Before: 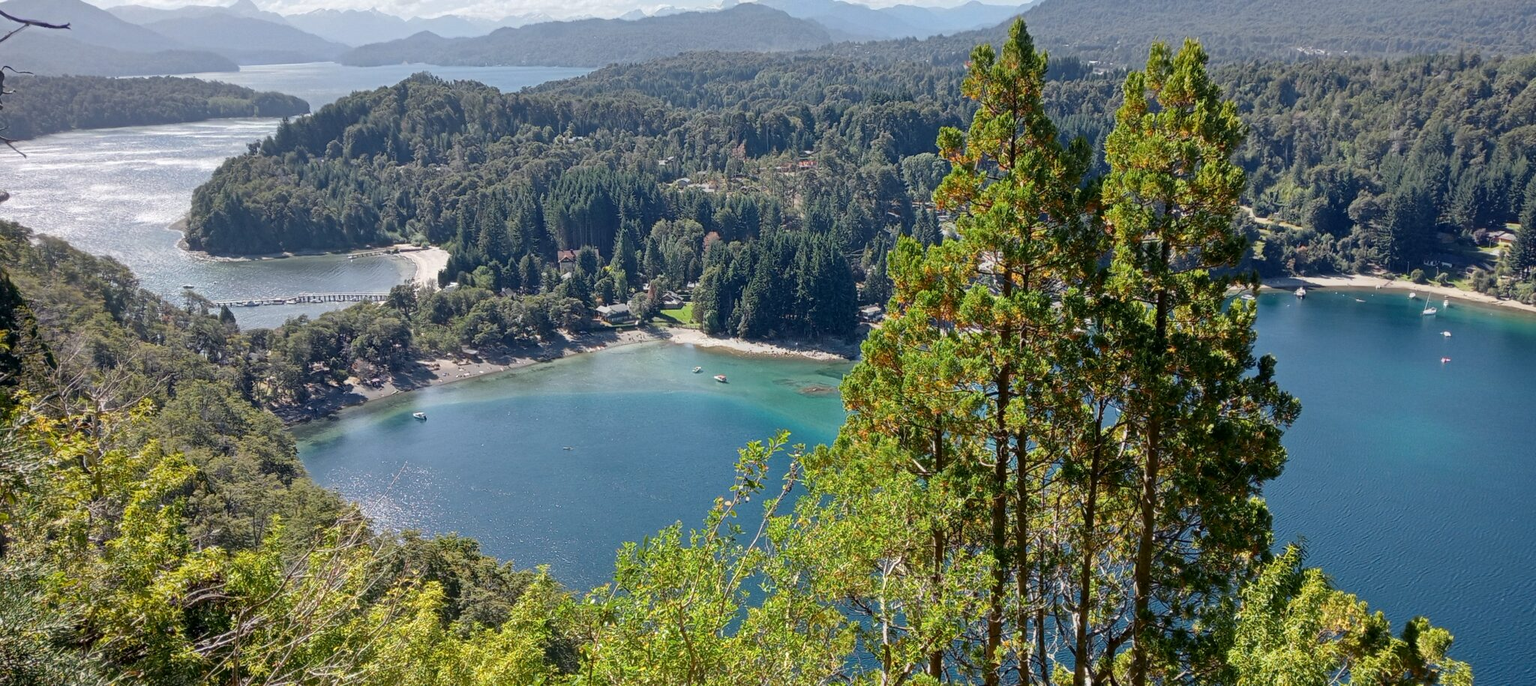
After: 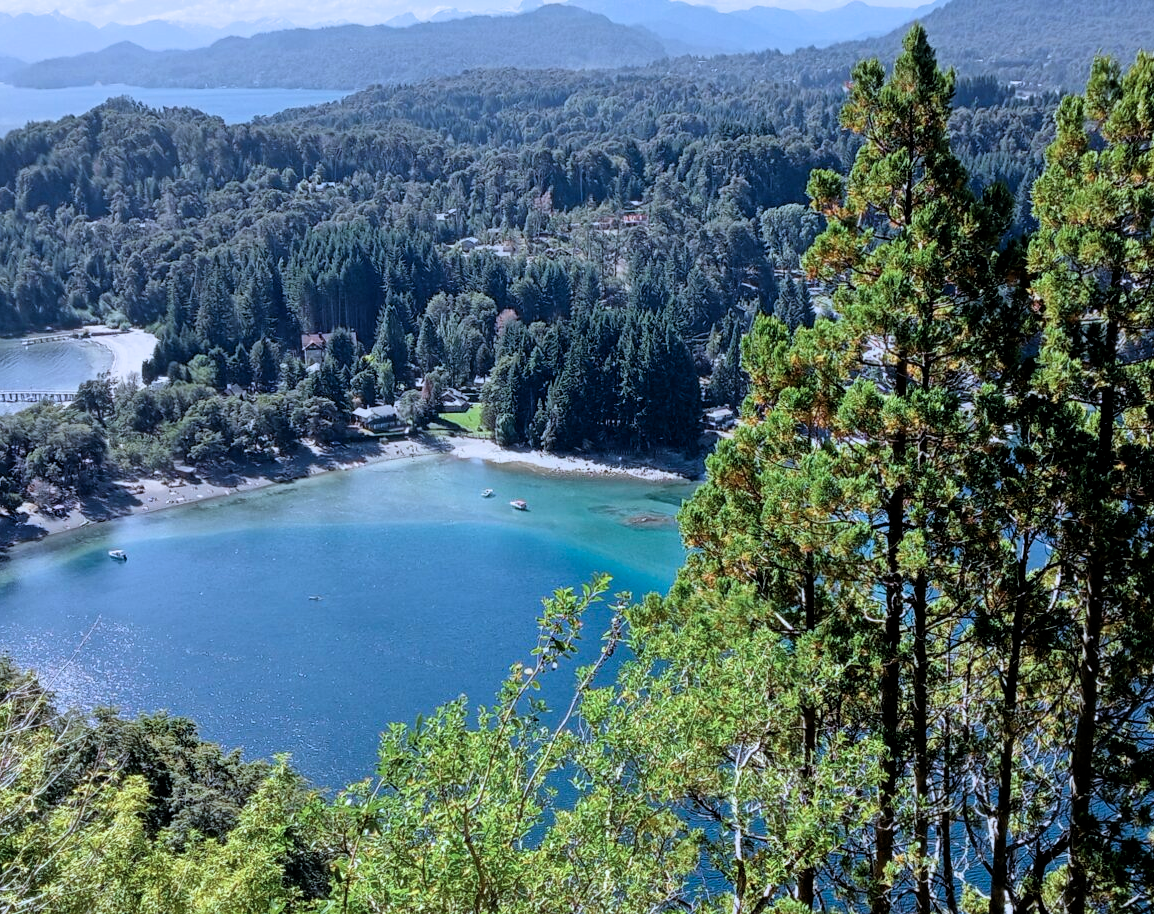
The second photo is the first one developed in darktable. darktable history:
crop: left 21.605%, right 22.008%, bottom 0.009%
filmic rgb: black relative exposure -6.3 EV, white relative exposure 2.79 EV, threshold 5.98 EV, target black luminance 0%, hardness 4.56, latitude 67.72%, contrast 1.285, shadows ↔ highlights balance -3.15%, enable highlight reconstruction true
color calibration: illuminant custom, x 0.391, y 0.392, temperature 3868.52 K
